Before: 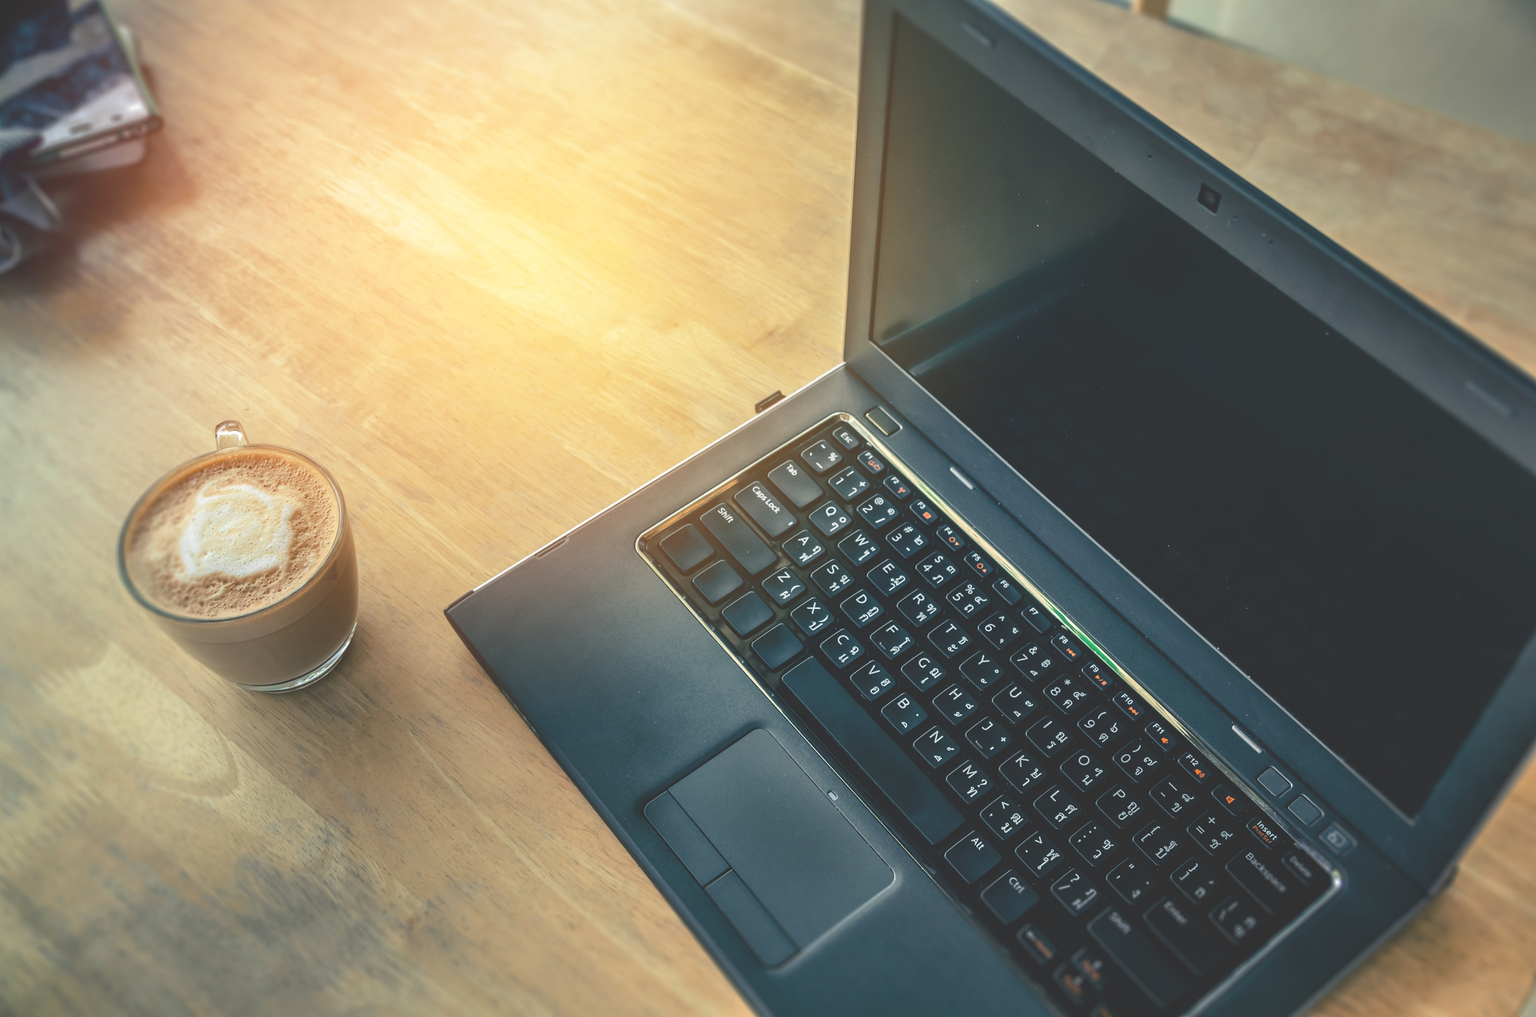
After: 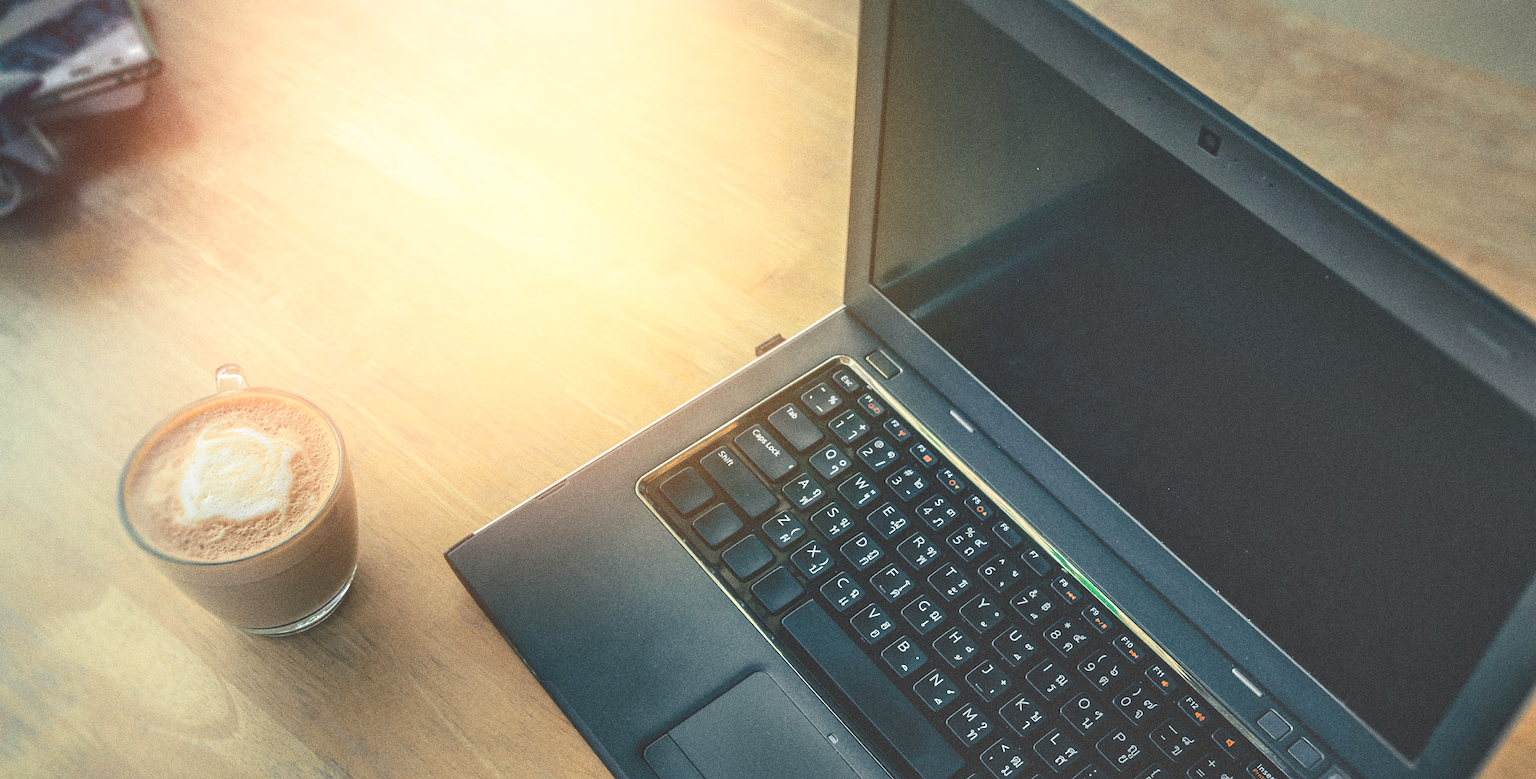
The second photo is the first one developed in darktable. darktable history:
shadows and highlights: highlights 70.7, soften with gaussian
grain: coarseness 0.09 ISO, strength 40%
white balance: red 1.009, blue 0.985
crop: top 5.667%, bottom 17.637%
sharpen: radius 5.325, amount 0.312, threshold 26.433
